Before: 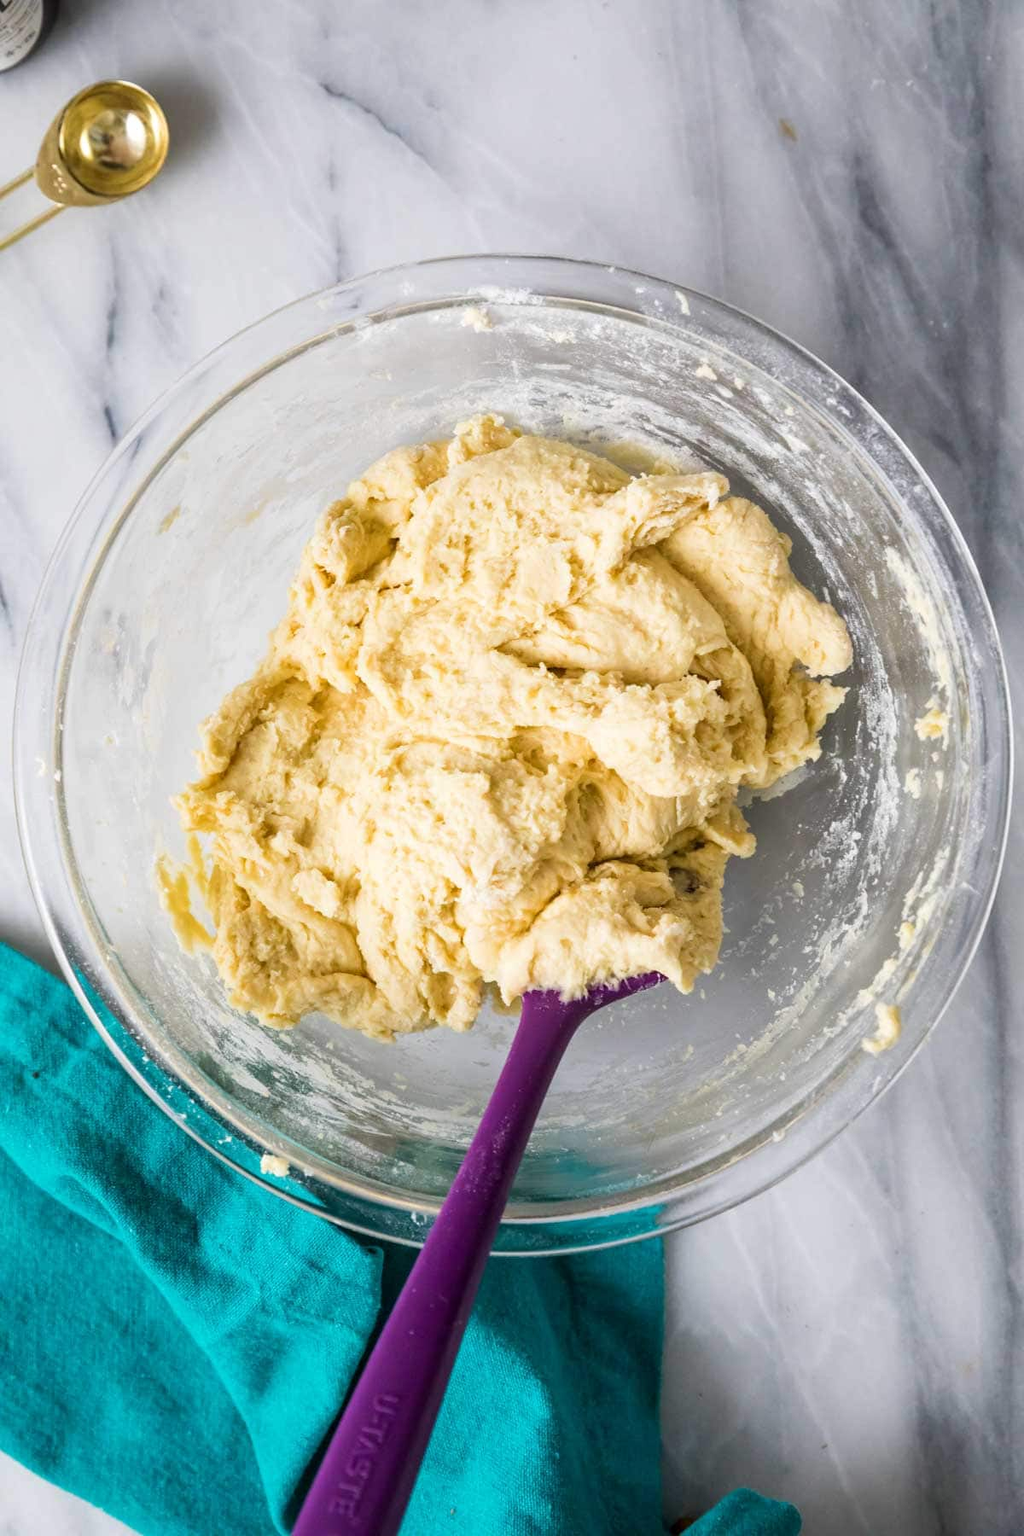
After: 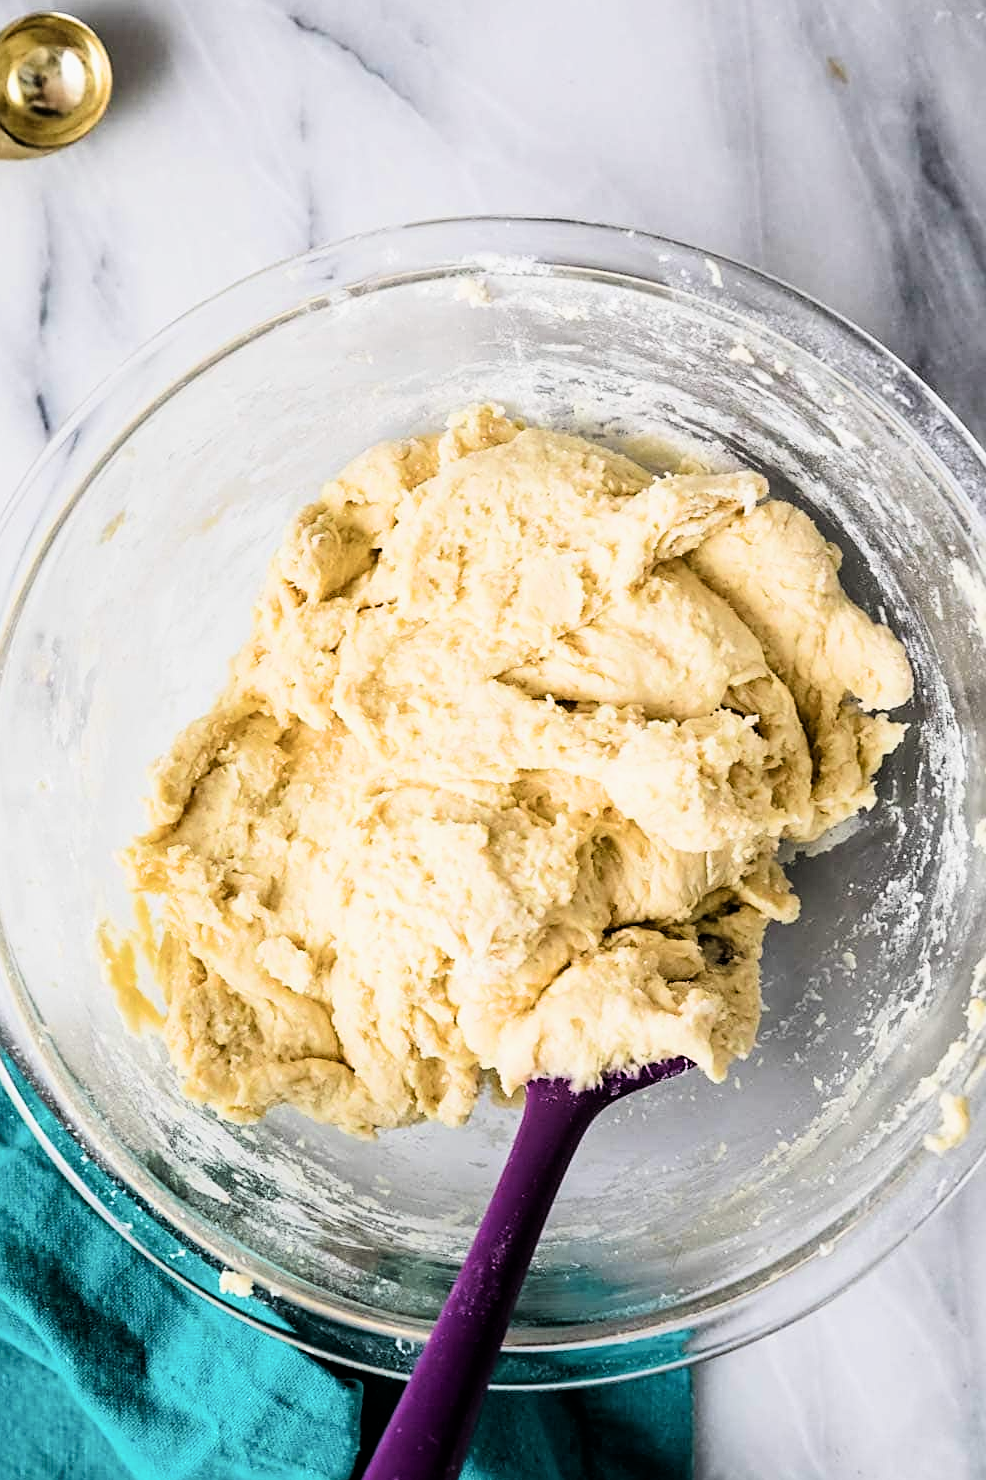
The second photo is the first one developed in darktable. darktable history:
filmic rgb: black relative exposure -5.42 EV, white relative exposure 2.85 EV, dynamic range scaling -37.73%, hardness 4, contrast 1.605, highlights saturation mix -0.93%
sharpen: on, module defaults
crop and rotate: left 7.196%, top 4.574%, right 10.605%, bottom 13.178%
color correction: saturation 0.99
